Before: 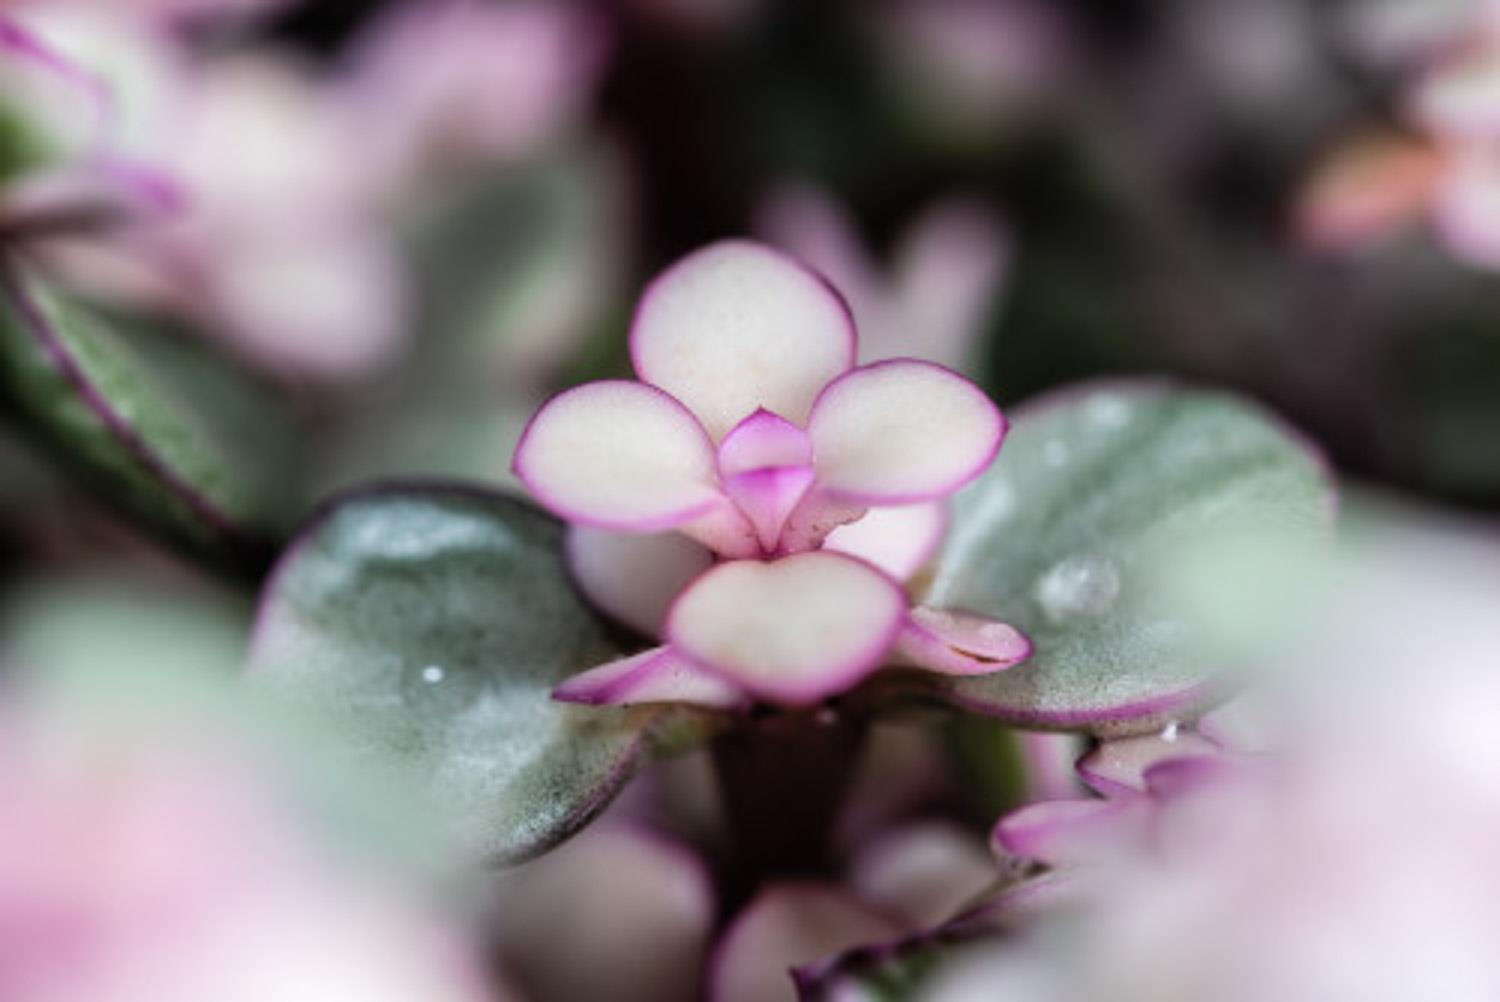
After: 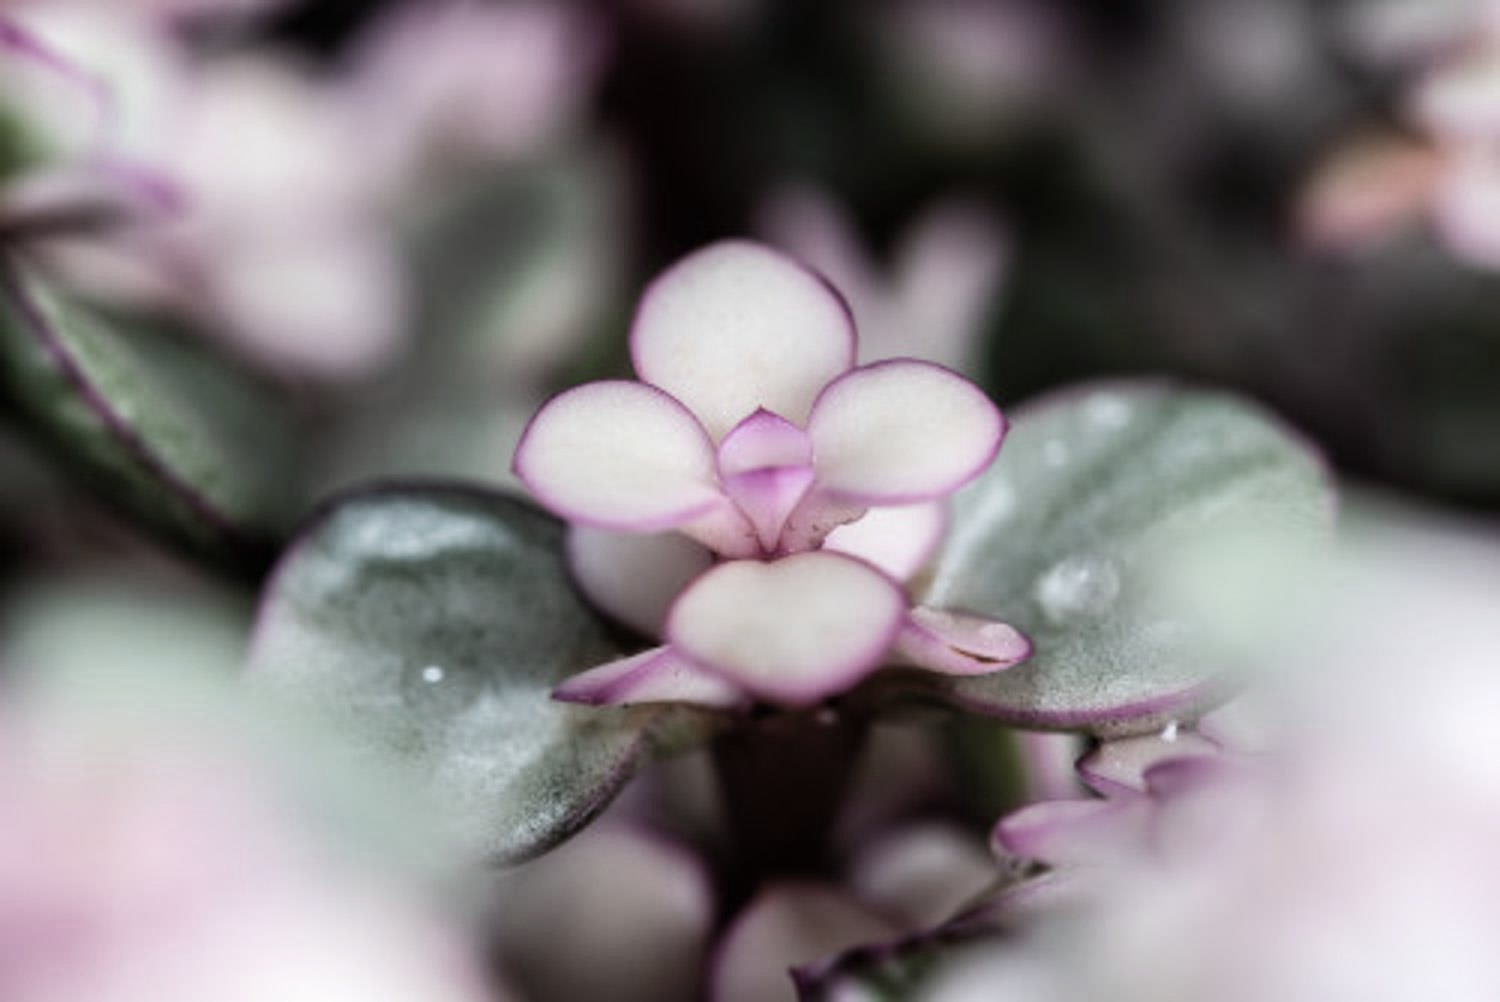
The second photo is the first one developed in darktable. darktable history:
local contrast: mode bilateral grid, contrast 20, coarseness 50, detail 102%, midtone range 0.2
contrast brightness saturation: contrast 0.1, saturation -0.36
